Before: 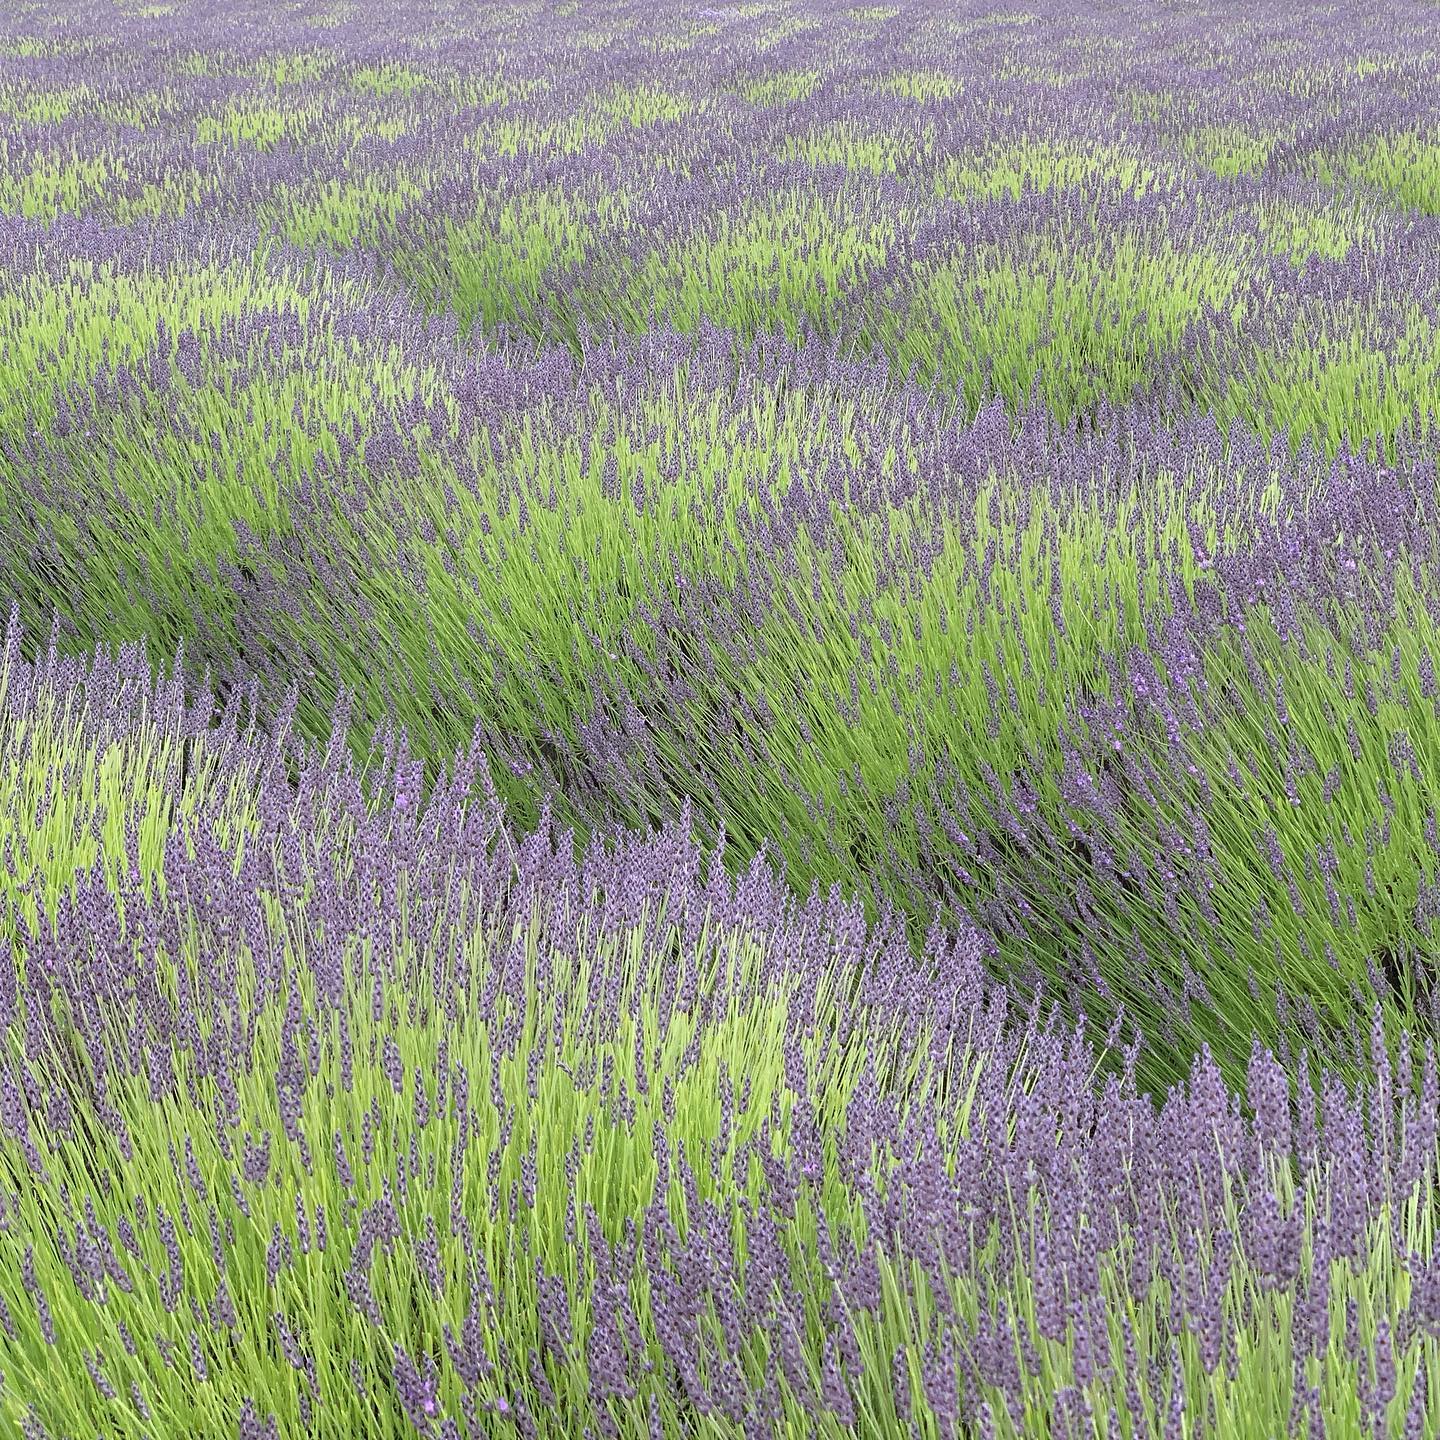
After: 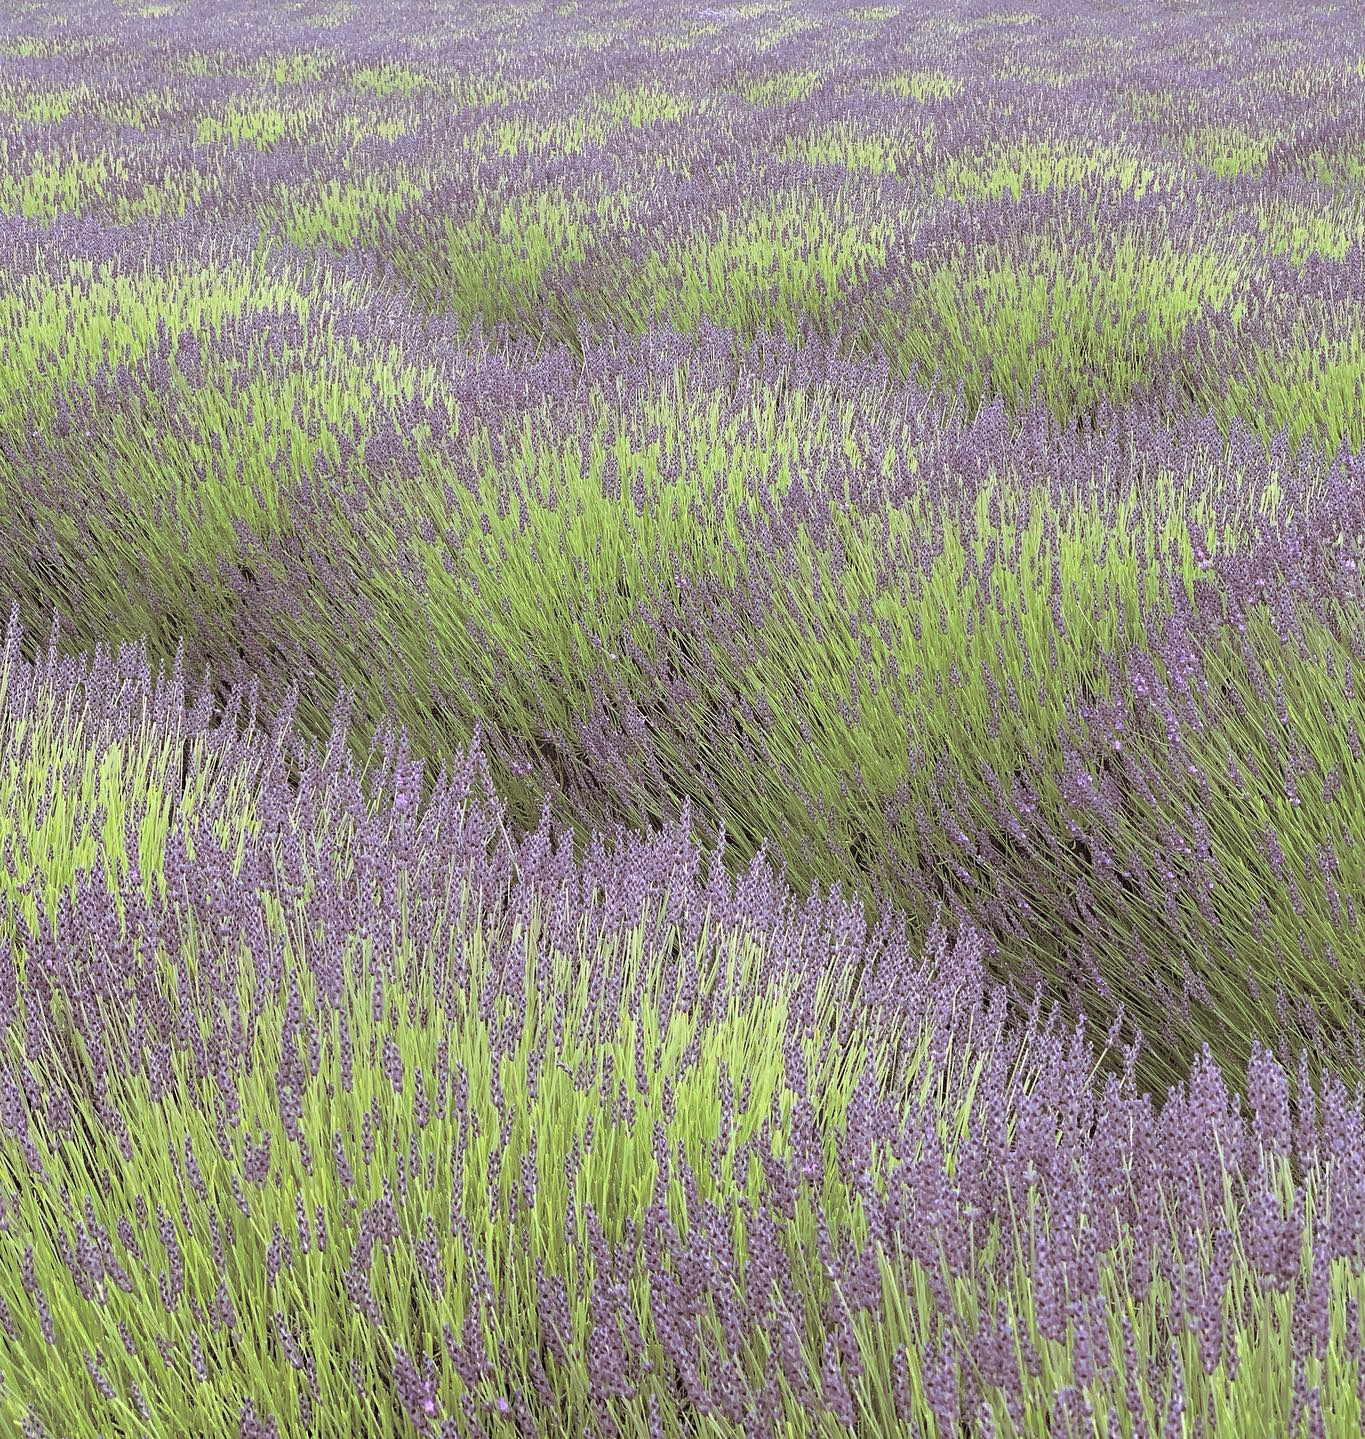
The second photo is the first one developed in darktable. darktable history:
crop and rotate: right 5.167%
split-toning: shadows › saturation 0.24, highlights › hue 54°, highlights › saturation 0.24
